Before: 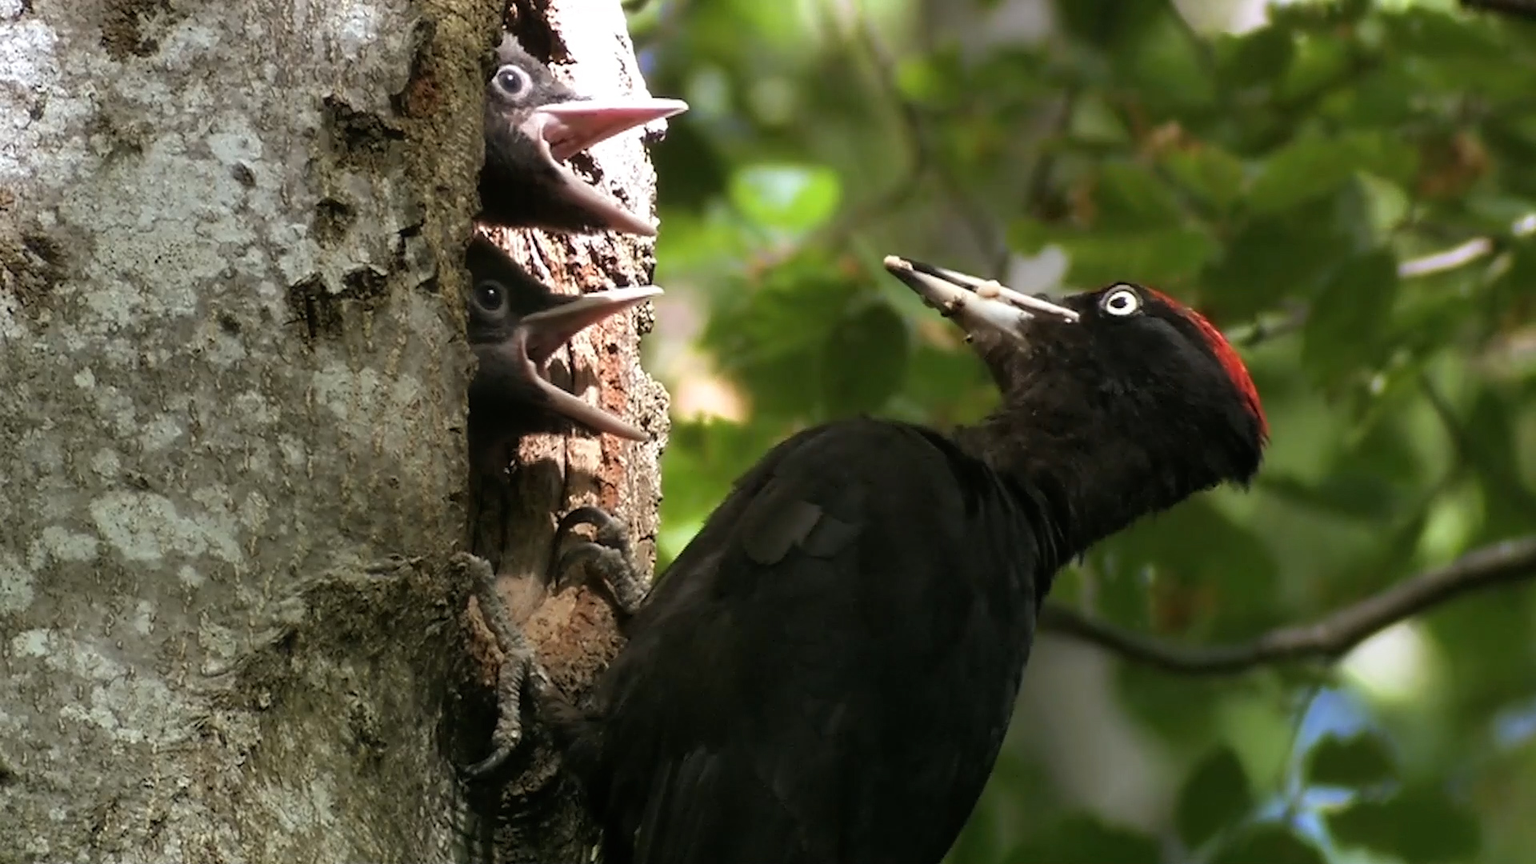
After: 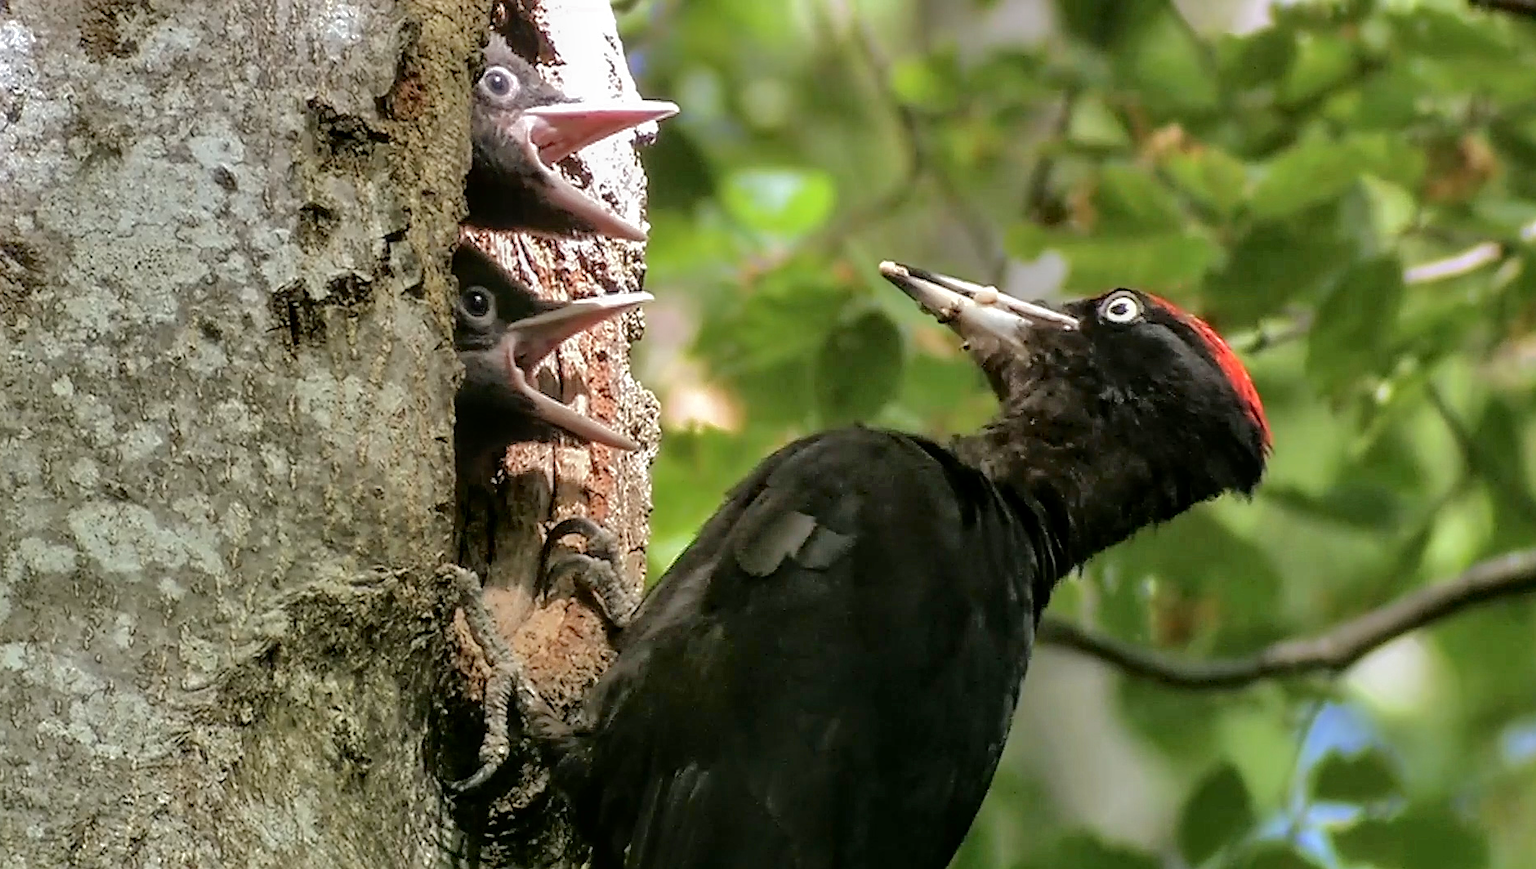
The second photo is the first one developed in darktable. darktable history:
shadows and highlights: highlights color adjustment 0.872%
tone curve: curves: ch0 [(0, 0) (0.003, 0.012) (0.011, 0.014) (0.025, 0.02) (0.044, 0.034) (0.069, 0.047) (0.1, 0.063) (0.136, 0.086) (0.177, 0.131) (0.224, 0.183) (0.277, 0.243) (0.335, 0.317) (0.399, 0.403) (0.468, 0.488) (0.543, 0.573) (0.623, 0.649) (0.709, 0.718) (0.801, 0.795) (0.898, 0.872) (1, 1)], color space Lab, independent channels, preserve colors none
sharpen: on, module defaults
crop and rotate: left 1.527%, right 0.554%, bottom 1.406%
exposure: exposure -0.022 EV, compensate highlight preservation false
local contrast: on, module defaults
tone equalizer: -7 EV 0.14 EV, -6 EV 0.599 EV, -5 EV 1.16 EV, -4 EV 1.32 EV, -3 EV 1.16 EV, -2 EV 0.6 EV, -1 EV 0.145 EV
base curve: curves: ch0 [(0, 0) (0.297, 0.298) (1, 1)], preserve colors none
